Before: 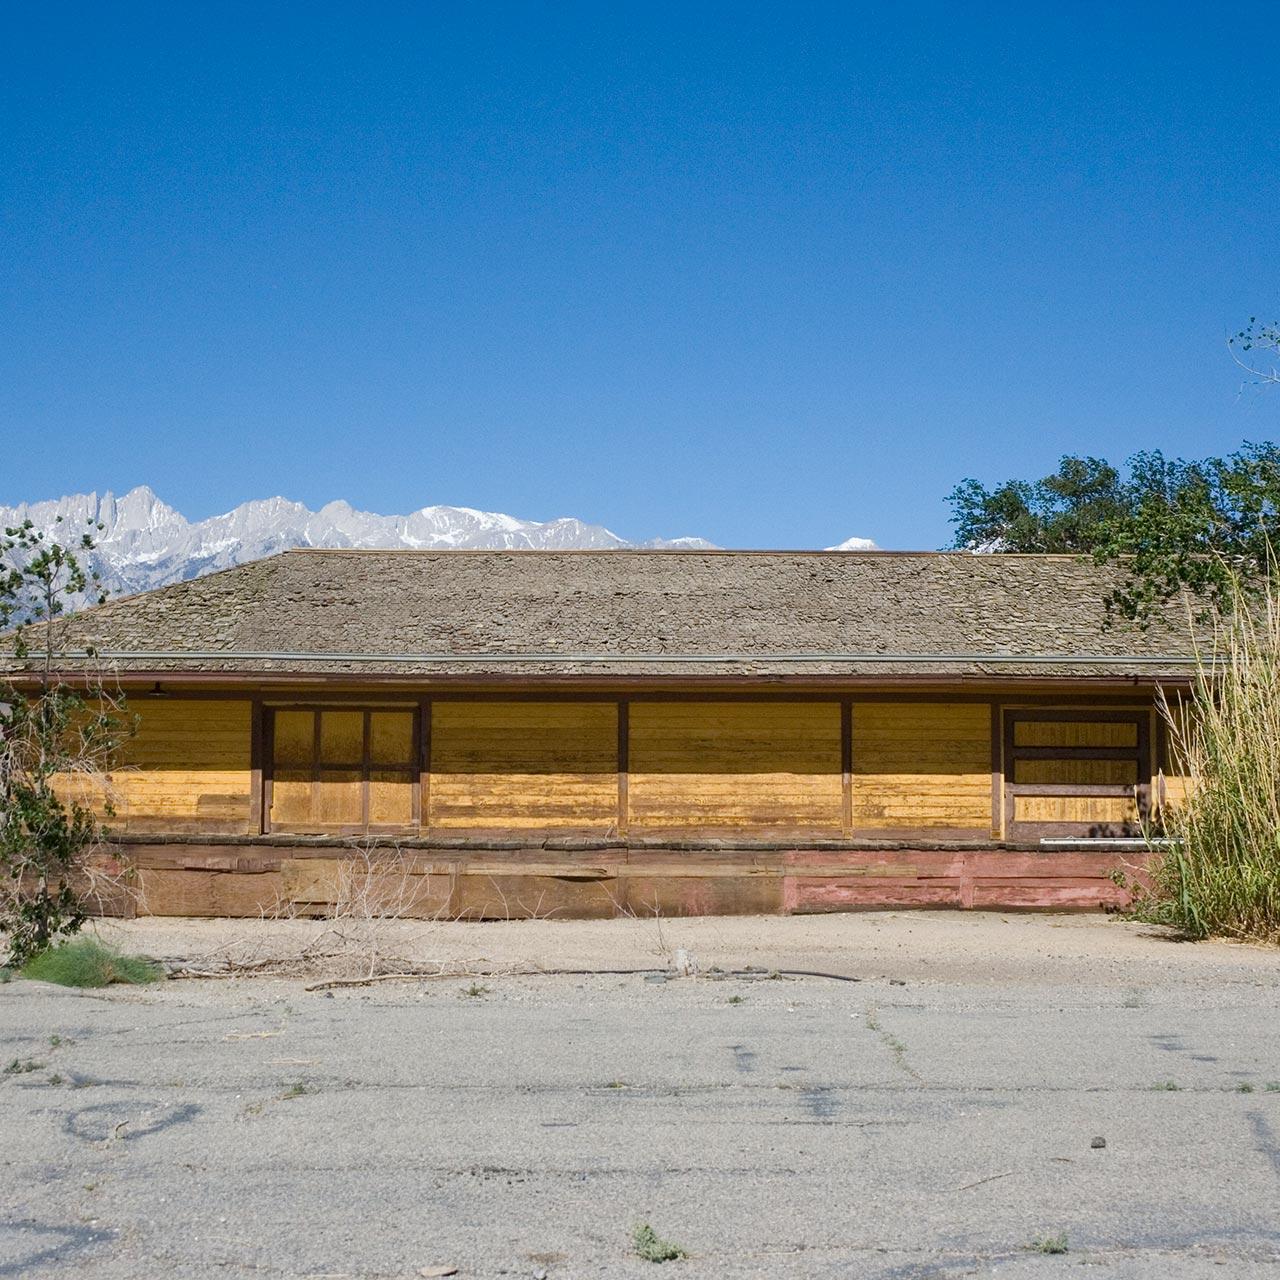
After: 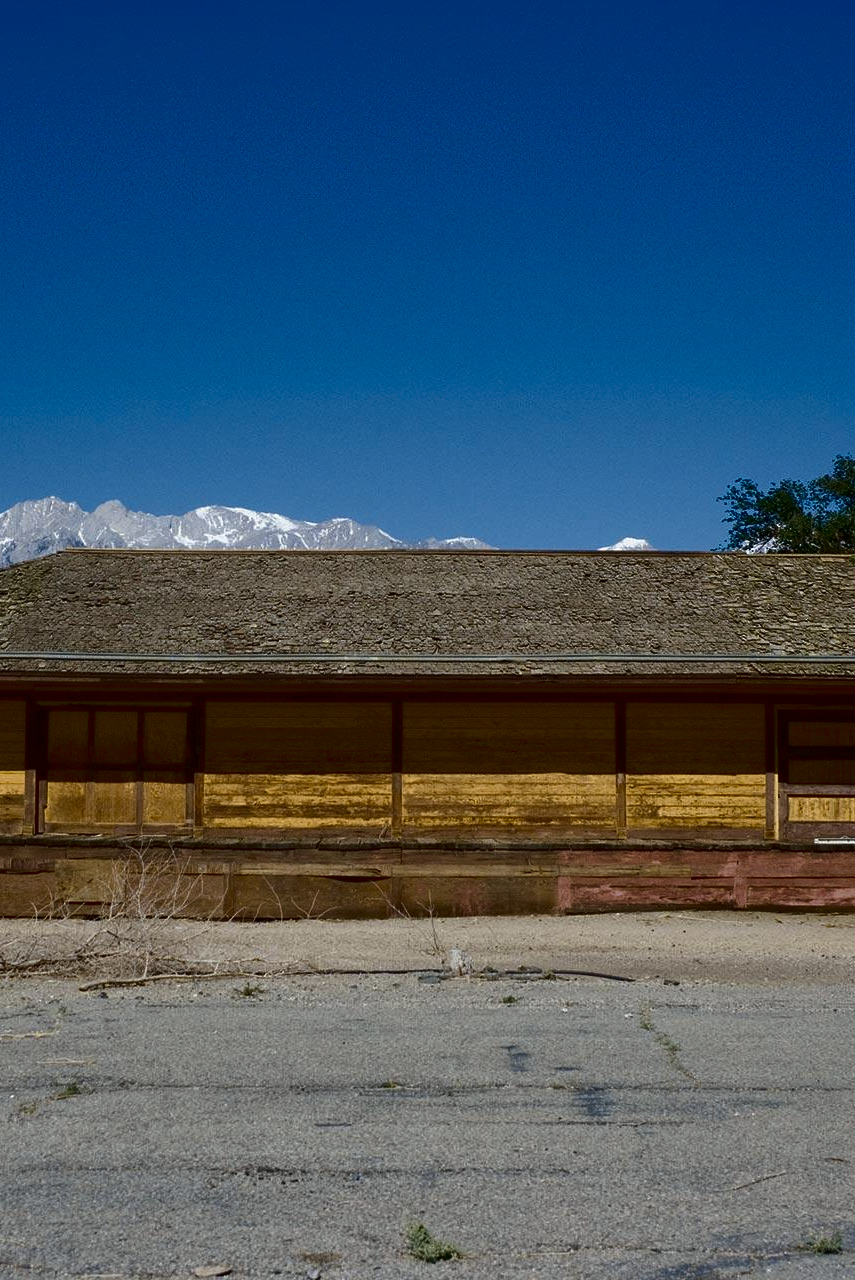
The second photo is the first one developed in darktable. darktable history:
white balance: red 0.986, blue 1.01
contrast brightness saturation: brightness -0.52
color contrast: green-magenta contrast 0.81
crop and rotate: left 17.732%, right 15.423%
velvia: on, module defaults
